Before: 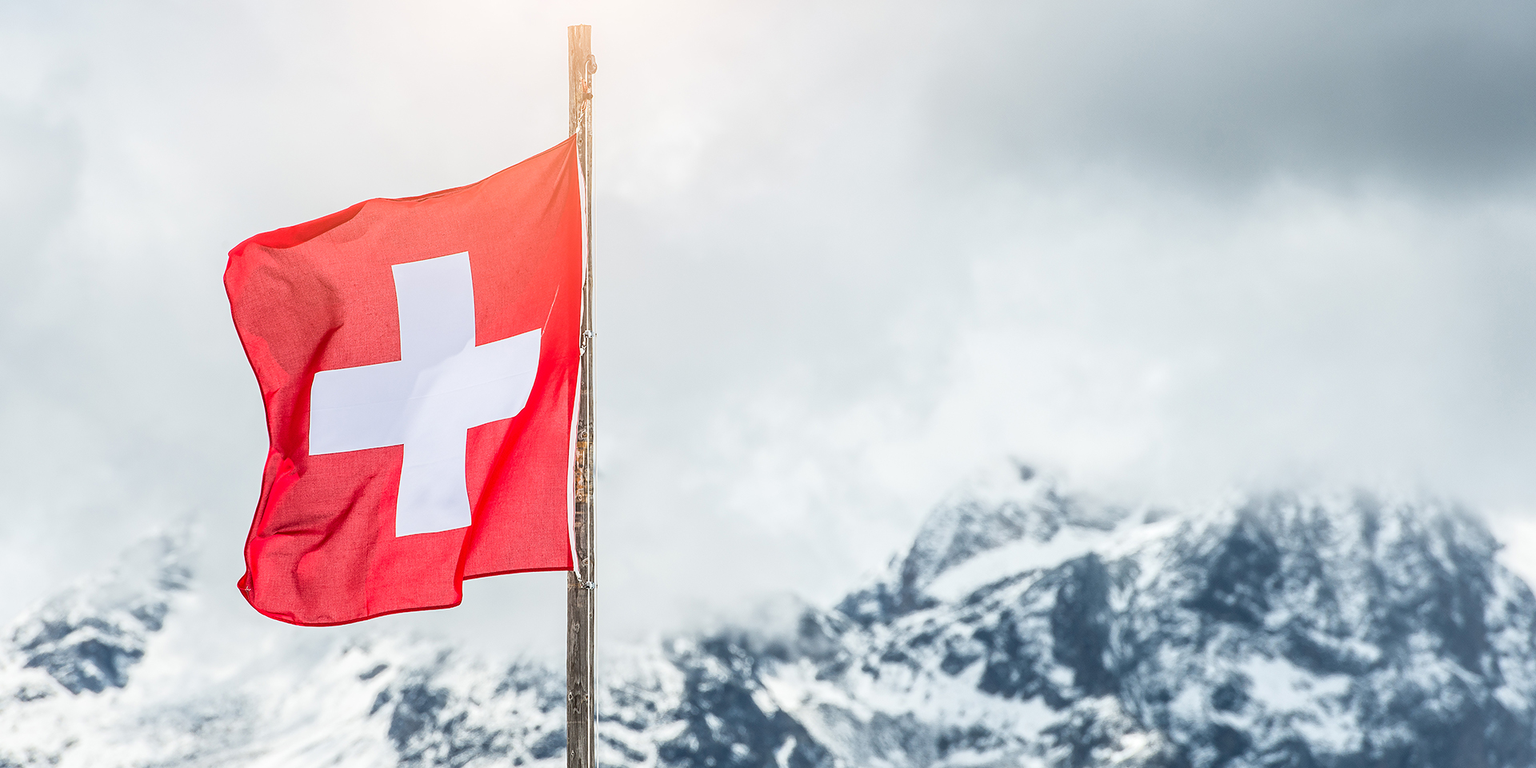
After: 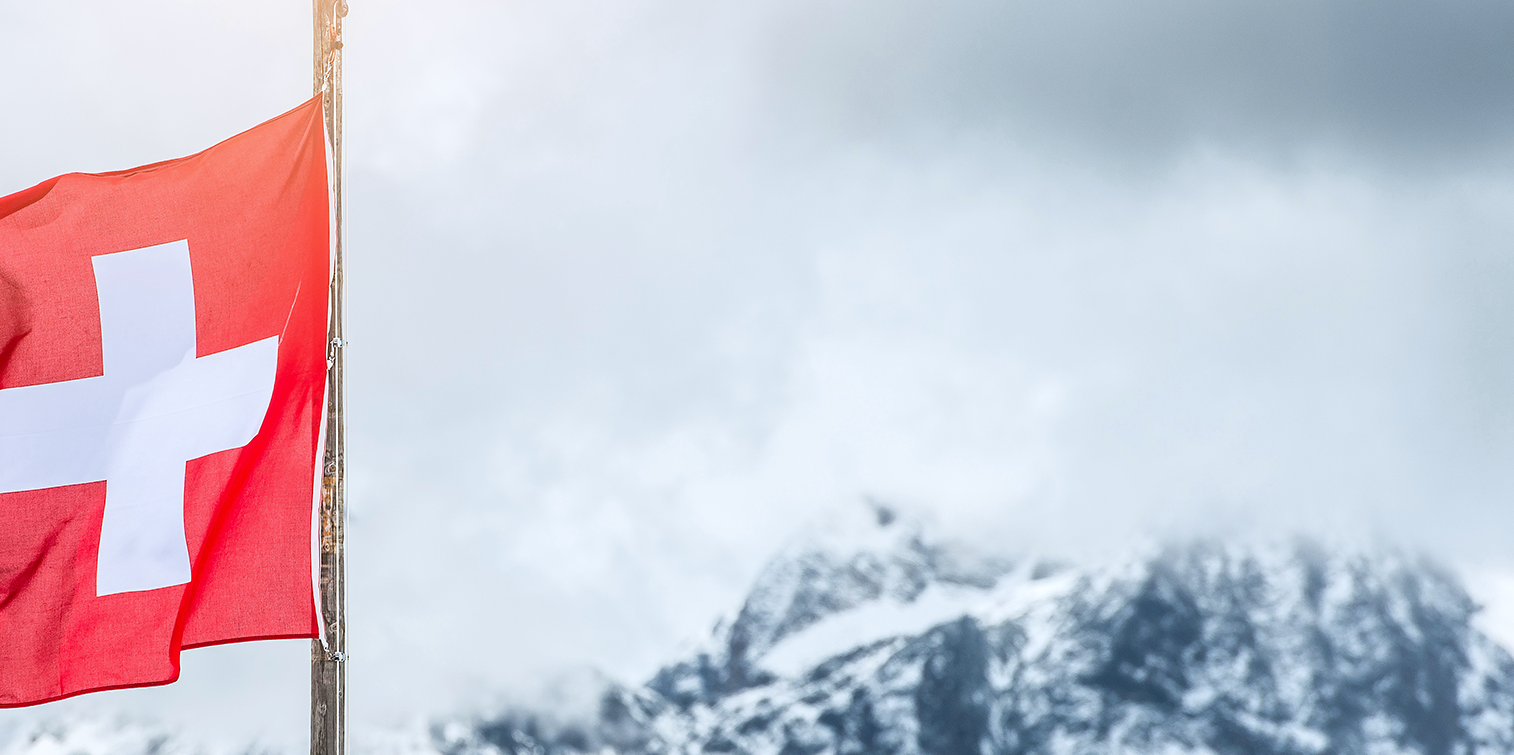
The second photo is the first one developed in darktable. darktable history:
white balance: red 0.98, blue 1.034
crop and rotate: left 20.74%, top 7.912%, right 0.375%, bottom 13.378%
